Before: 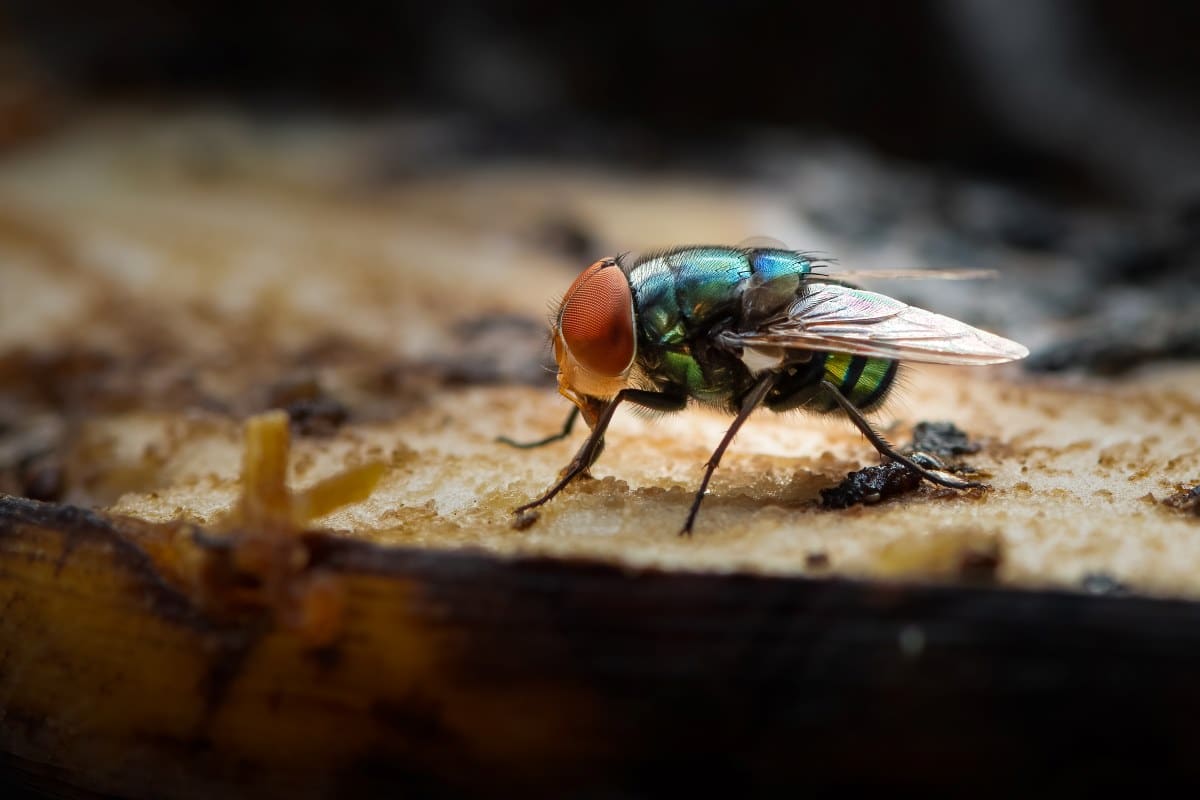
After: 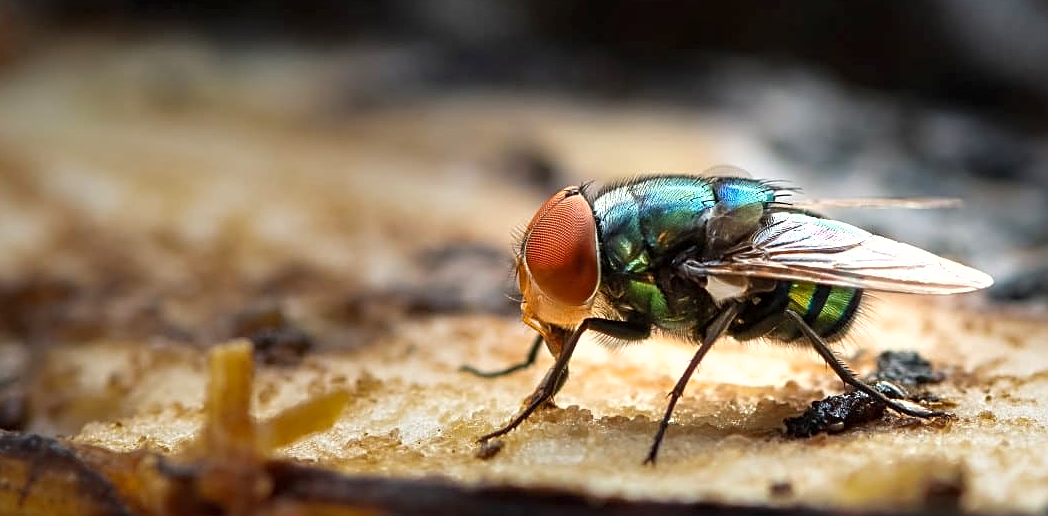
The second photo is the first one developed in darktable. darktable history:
shadows and highlights: low approximation 0.01, soften with gaussian
crop: left 3.015%, top 8.969%, right 9.647%, bottom 26.457%
fill light: on, module defaults
exposure: black level correction 0.001, exposure 0.5 EV, compensate exposure bias true, compensate highlight preservation false
sharpen: on, module defaults
